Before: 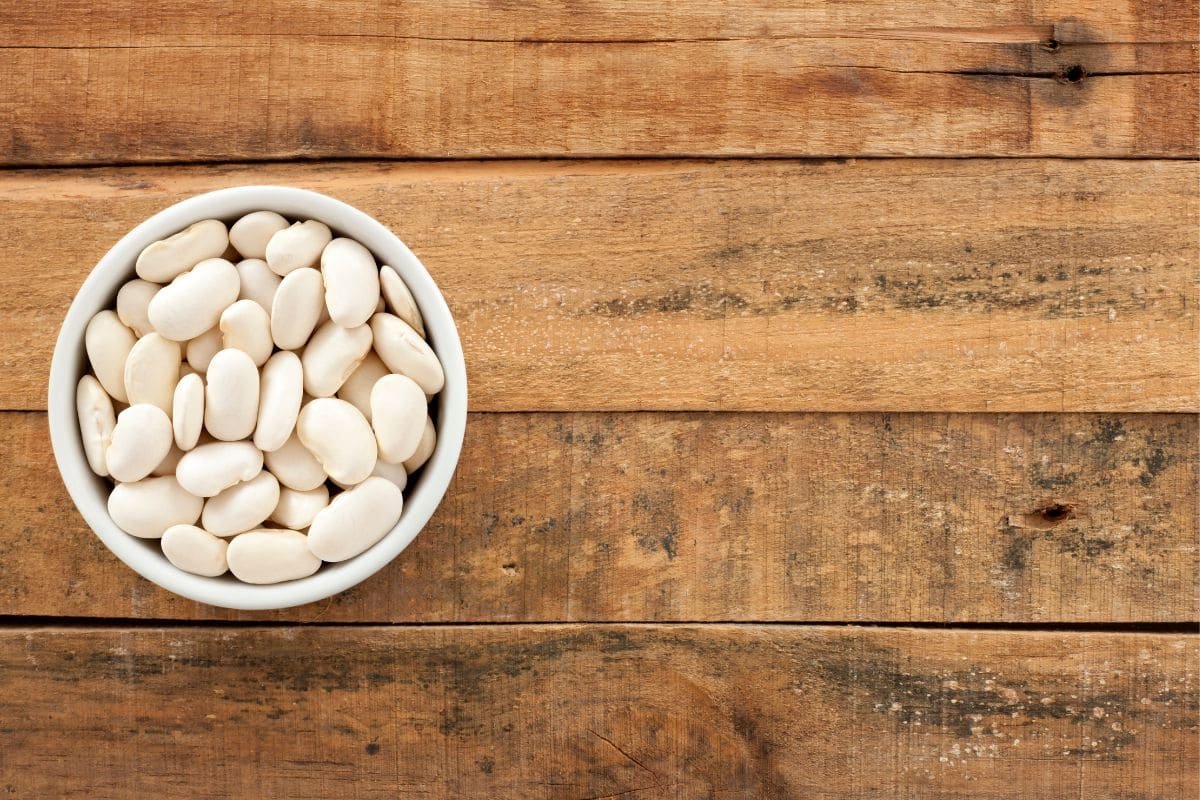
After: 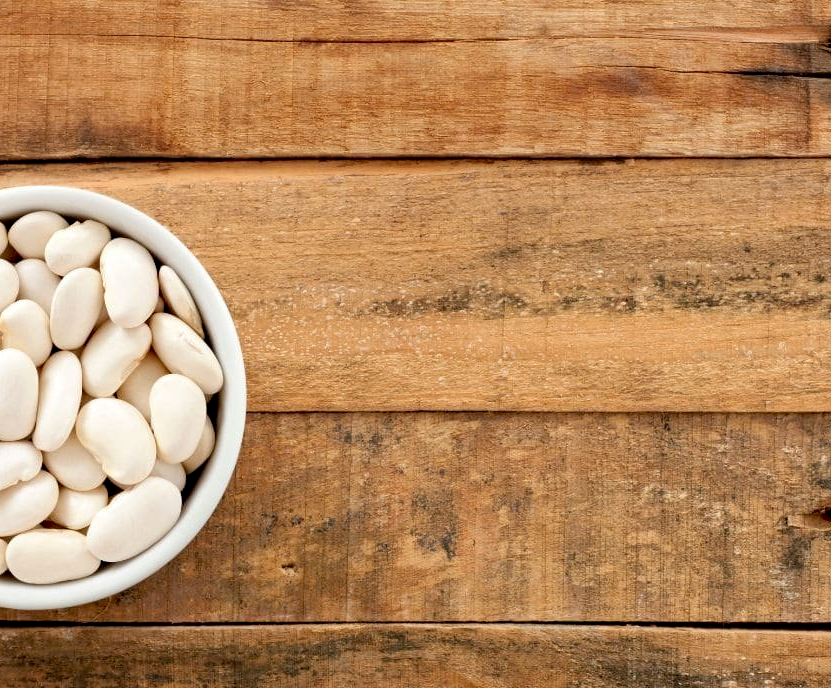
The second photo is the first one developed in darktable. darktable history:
crop: left 18.479%, right 12.2%, bottom 13.971%
exposure: black level correction 0.01, exposure 0.011 EV, compensate highlight preservation false
